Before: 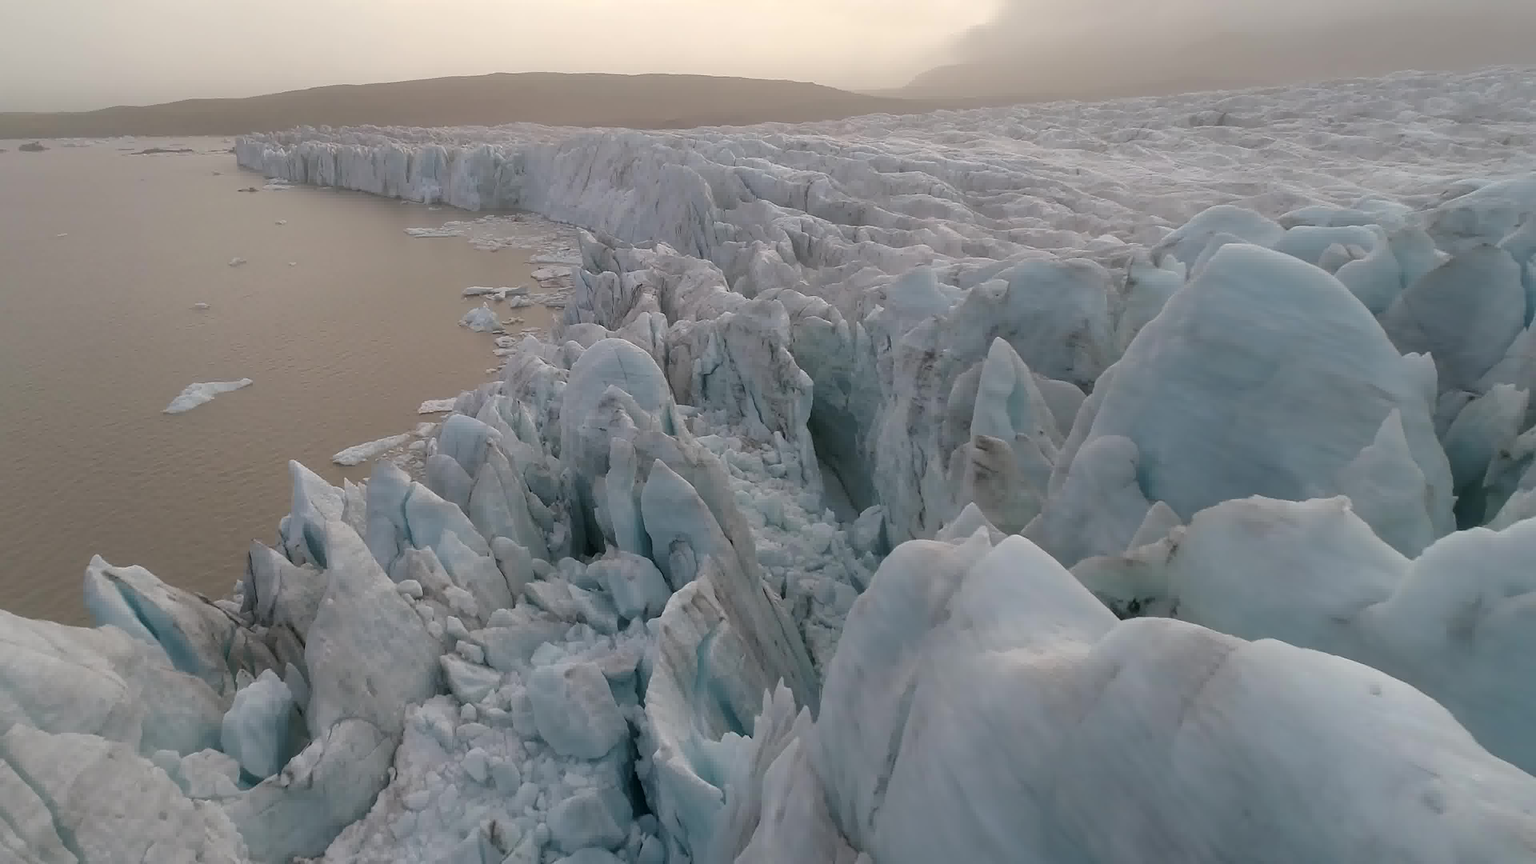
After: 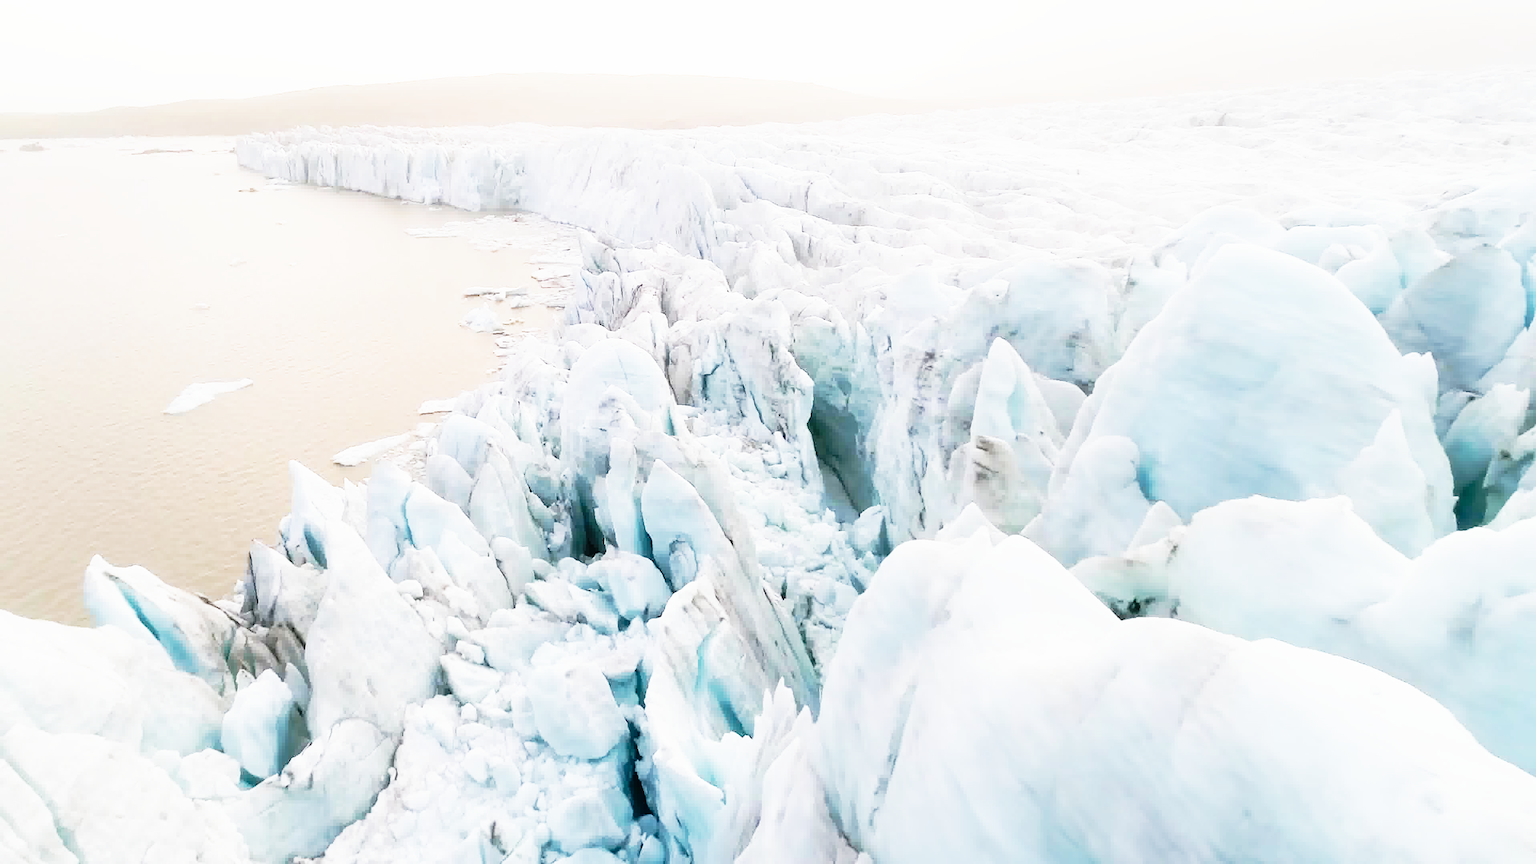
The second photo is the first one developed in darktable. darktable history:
exposure: exposure 0.644 EV, compensate highlight preservation false
tone curve: curves: ch0 [(0, 0.01) (0.037, 0.032) (0.131, 0.108) (0.275, 0.286) (0.483, 0.517) (0.61, 0.661) (0.697, 0.768) (0.797, 0.876) (0.888, 0.952) (0.997, 0.995)]; ch1 [(0, 0) (0.312, 0.262) (0.425, 0.402) (0.5, 0.5) (0.527, 0.532) (0.556, 0.585) (0.683, 0.706) (0.746, 0.77) (1, 1)]; ch2 [(0, 0) (0.223, 0.185) (0.333, 0.284) (0.432, 0.4) (0.502, 0.502) (0.525, 0.527) (0.545, 0.564) (0.587, 0.613) (0.636, 0.654) (0.711, 0.729) (0.845, 0.855) (0.998, 0.977)], preserve colors none
base curve: curves: ch0 [(0, 0) (0.007, 0.004) (0.027, 0.03) (0.046, 0.07) (0.207, 0.54) (0.442, 0.872) (0.673, 0.972) (1, 1)], exposure shift 0.01, preserve colors none
